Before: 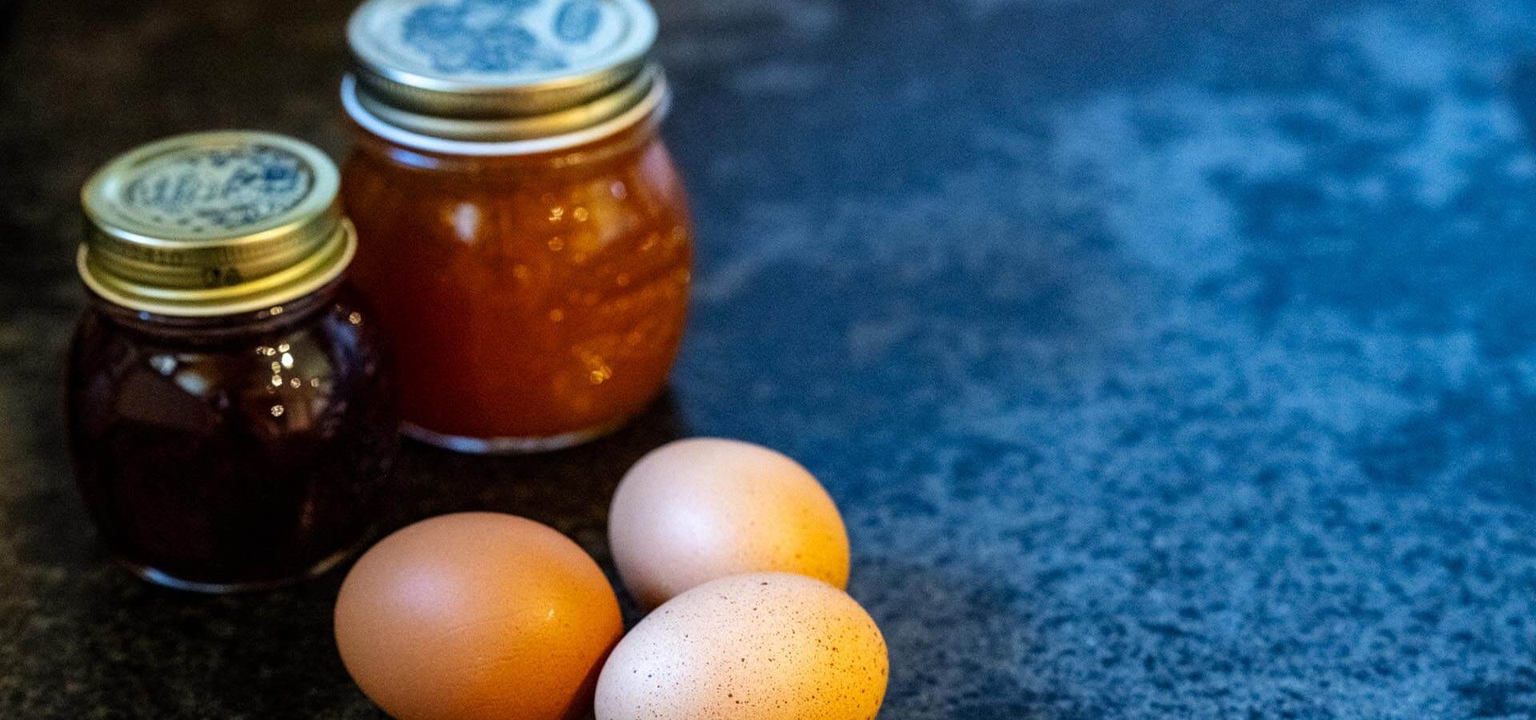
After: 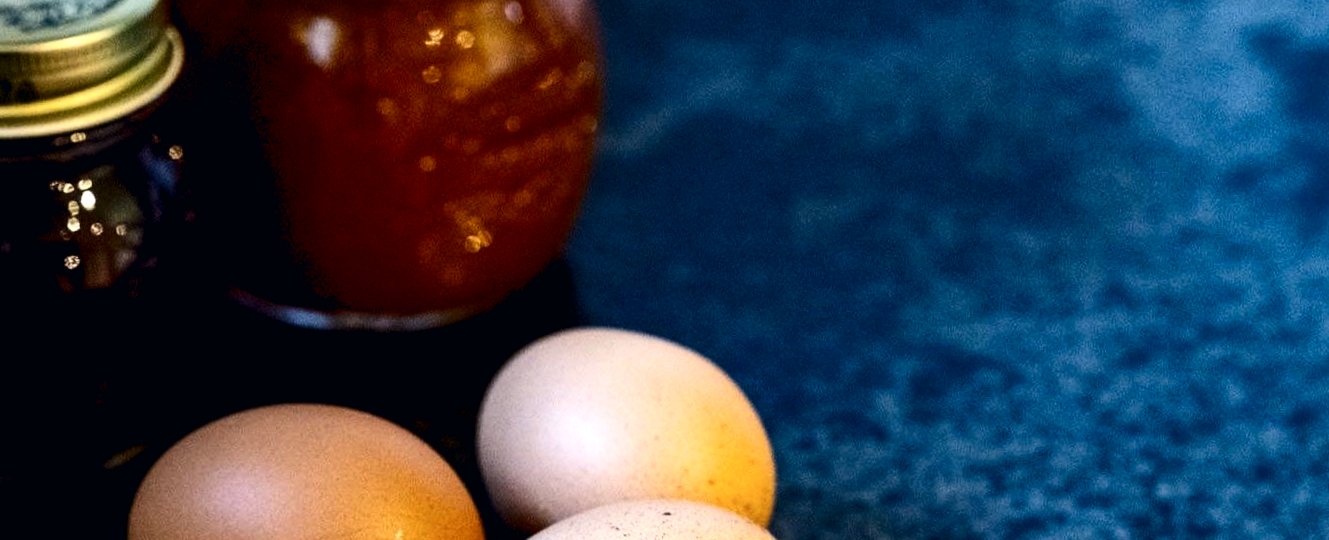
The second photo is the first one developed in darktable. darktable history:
color correction: highlights a* 2.75, highlights b* 5, shadows a* -2.04, shadows b* -4.84, saturation 0.8
rgb levels: levels [[0.01, 0.419, 0.839], [0, 0.5, 1], [0, 0.5, 1]]
crop and rotate: angle -3.37°, left 9.79%, top 20.73%, right 12.42%, bottom 11.82%
contrast brightness saturation: contrast 0.19, brightness -0.24, saturation 0.11
